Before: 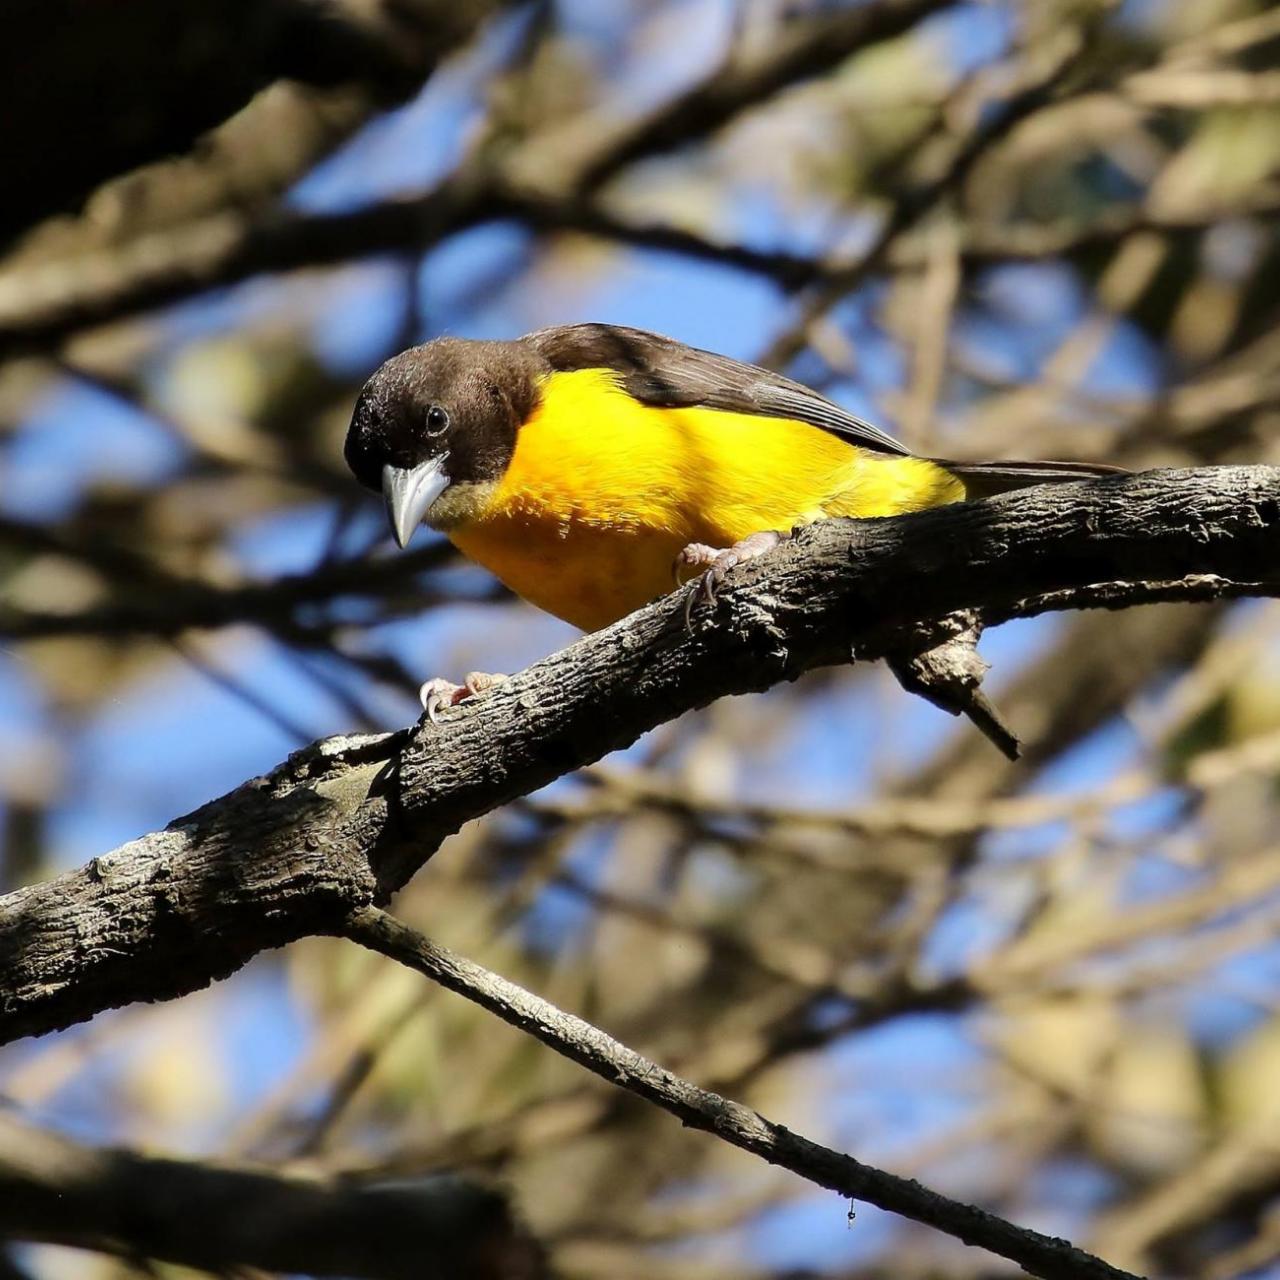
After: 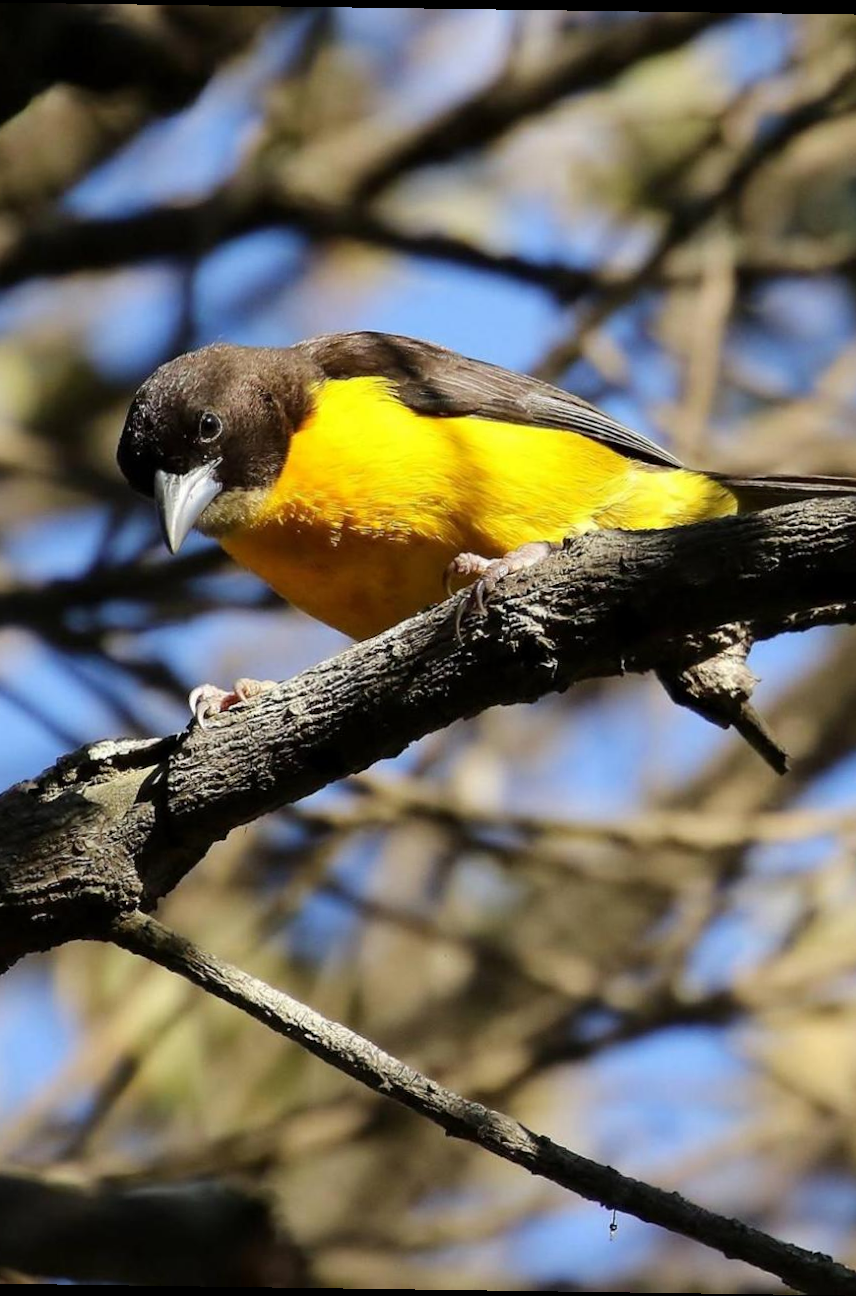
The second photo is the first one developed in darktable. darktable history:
crop and rotate: left 18.442%, right 15.508%
rotate and perspective: rotation 0.8°, automatic cropping off
